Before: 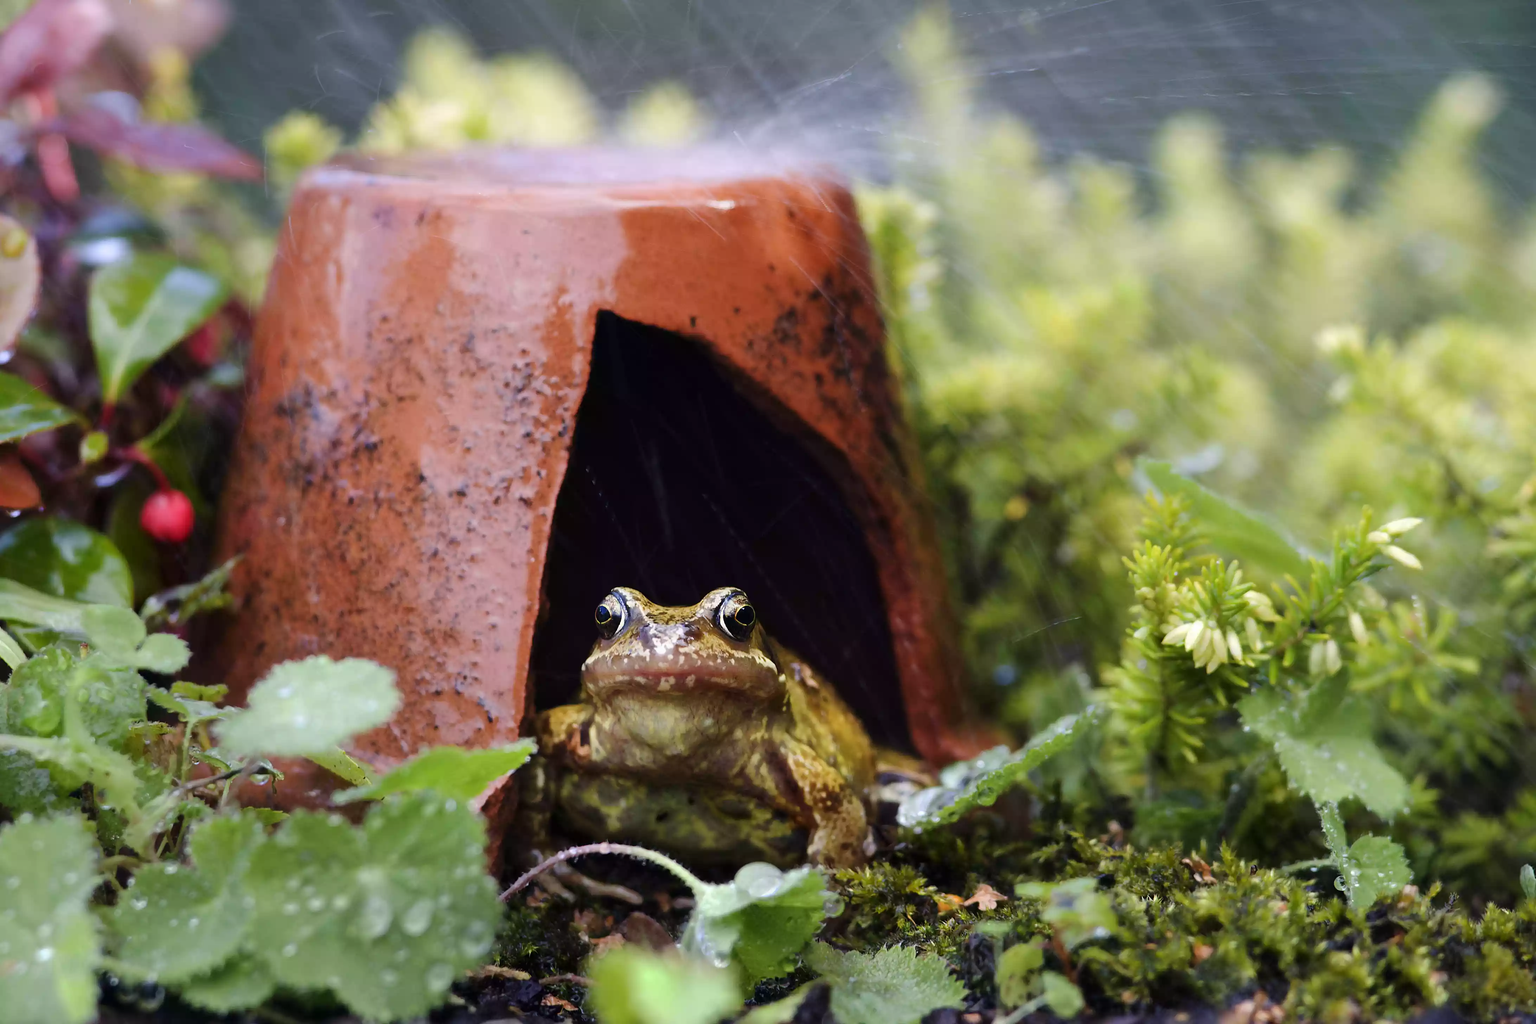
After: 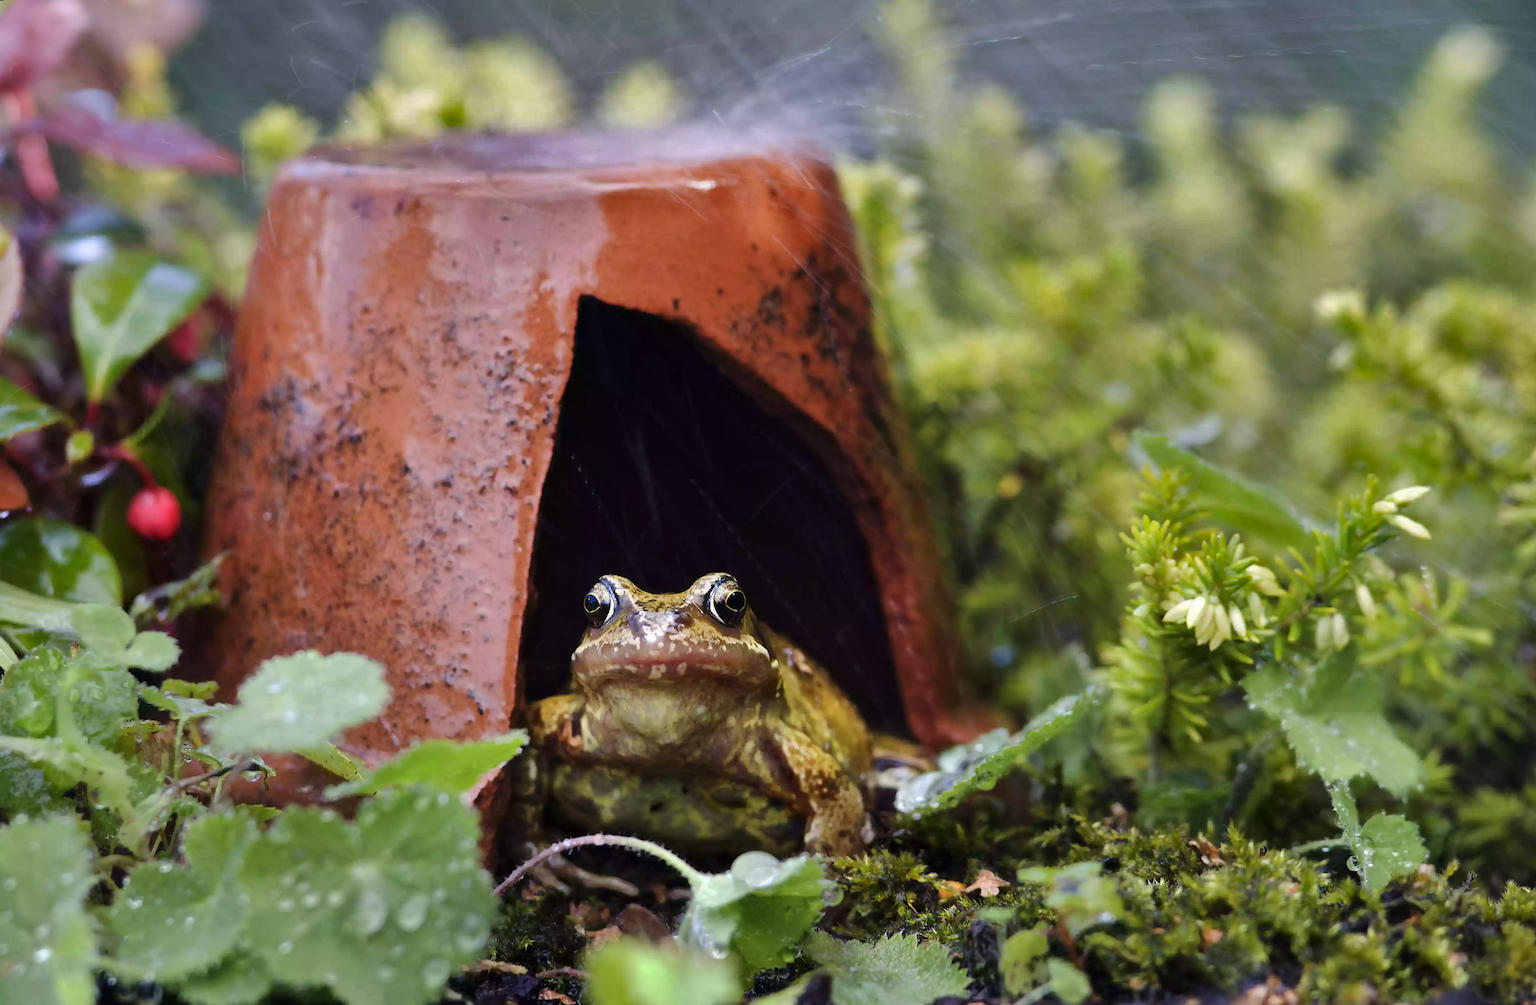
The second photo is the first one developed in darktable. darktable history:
rotate and perspective: rotation -1.32°, lens shift (horizontal) -0.031, crop left 0.015, crop right 0.985, crop top 0.047, crop bottom 0.982
shadows and highlights: shadows 20.91, highlights -82.73, soften with gaussian
